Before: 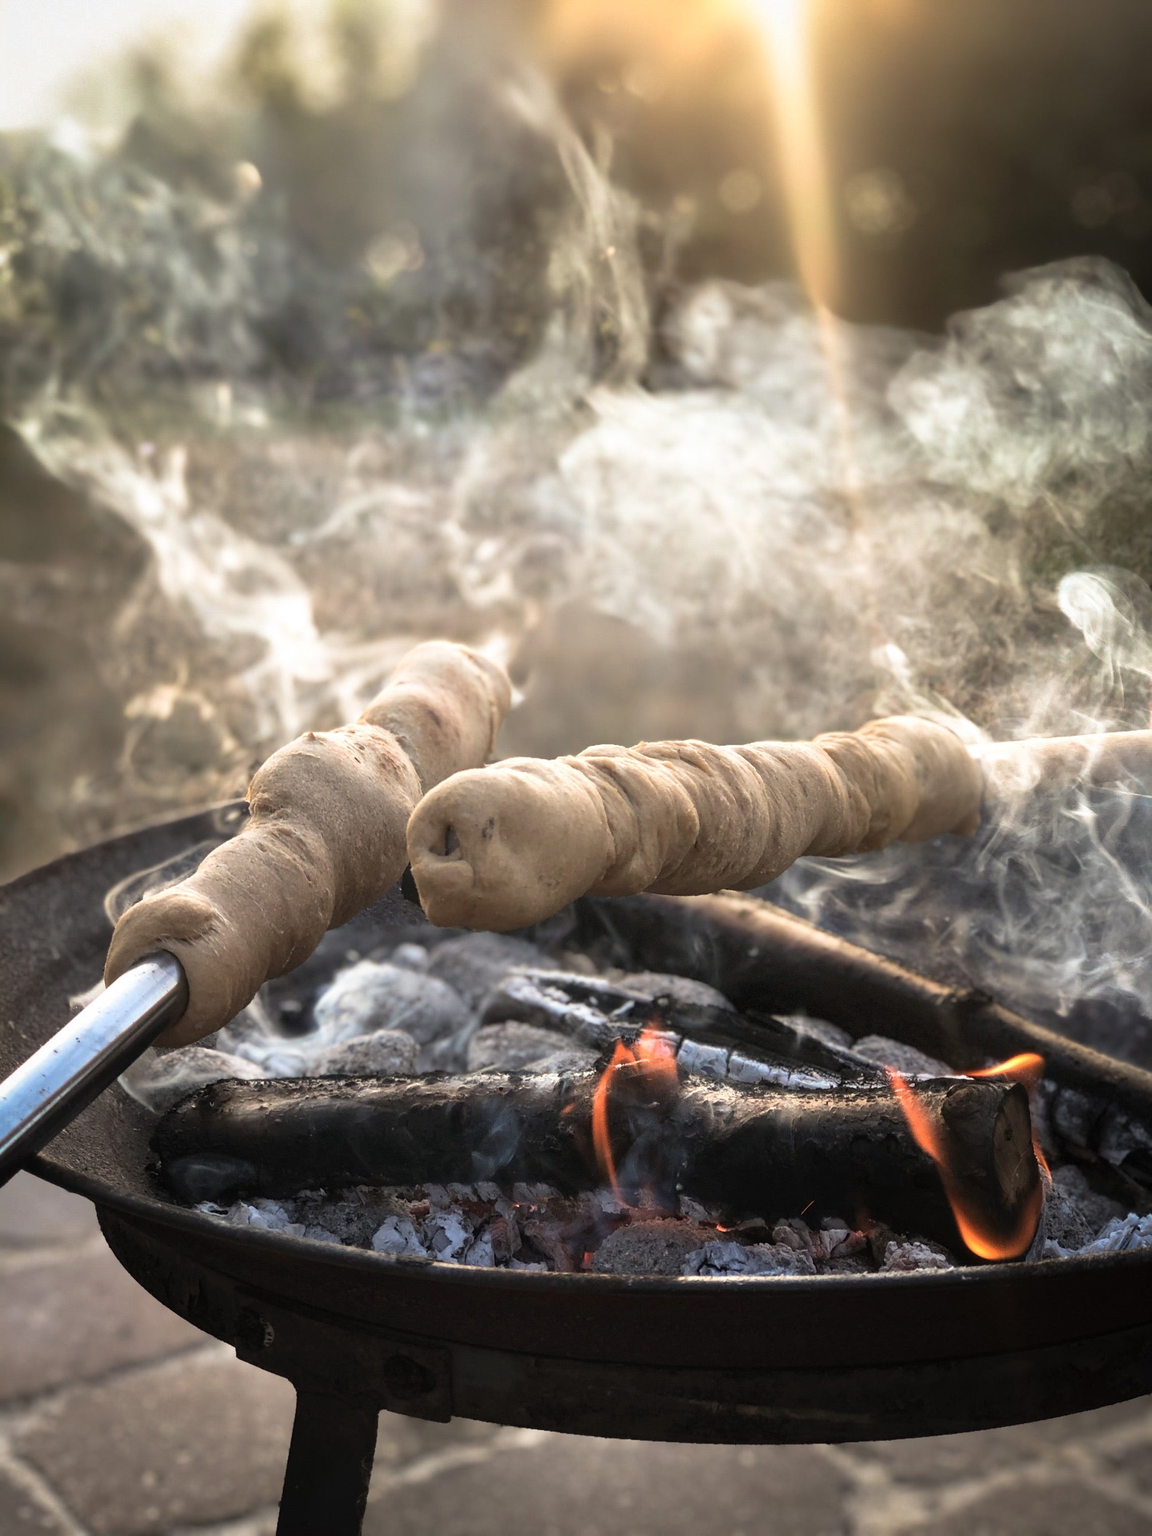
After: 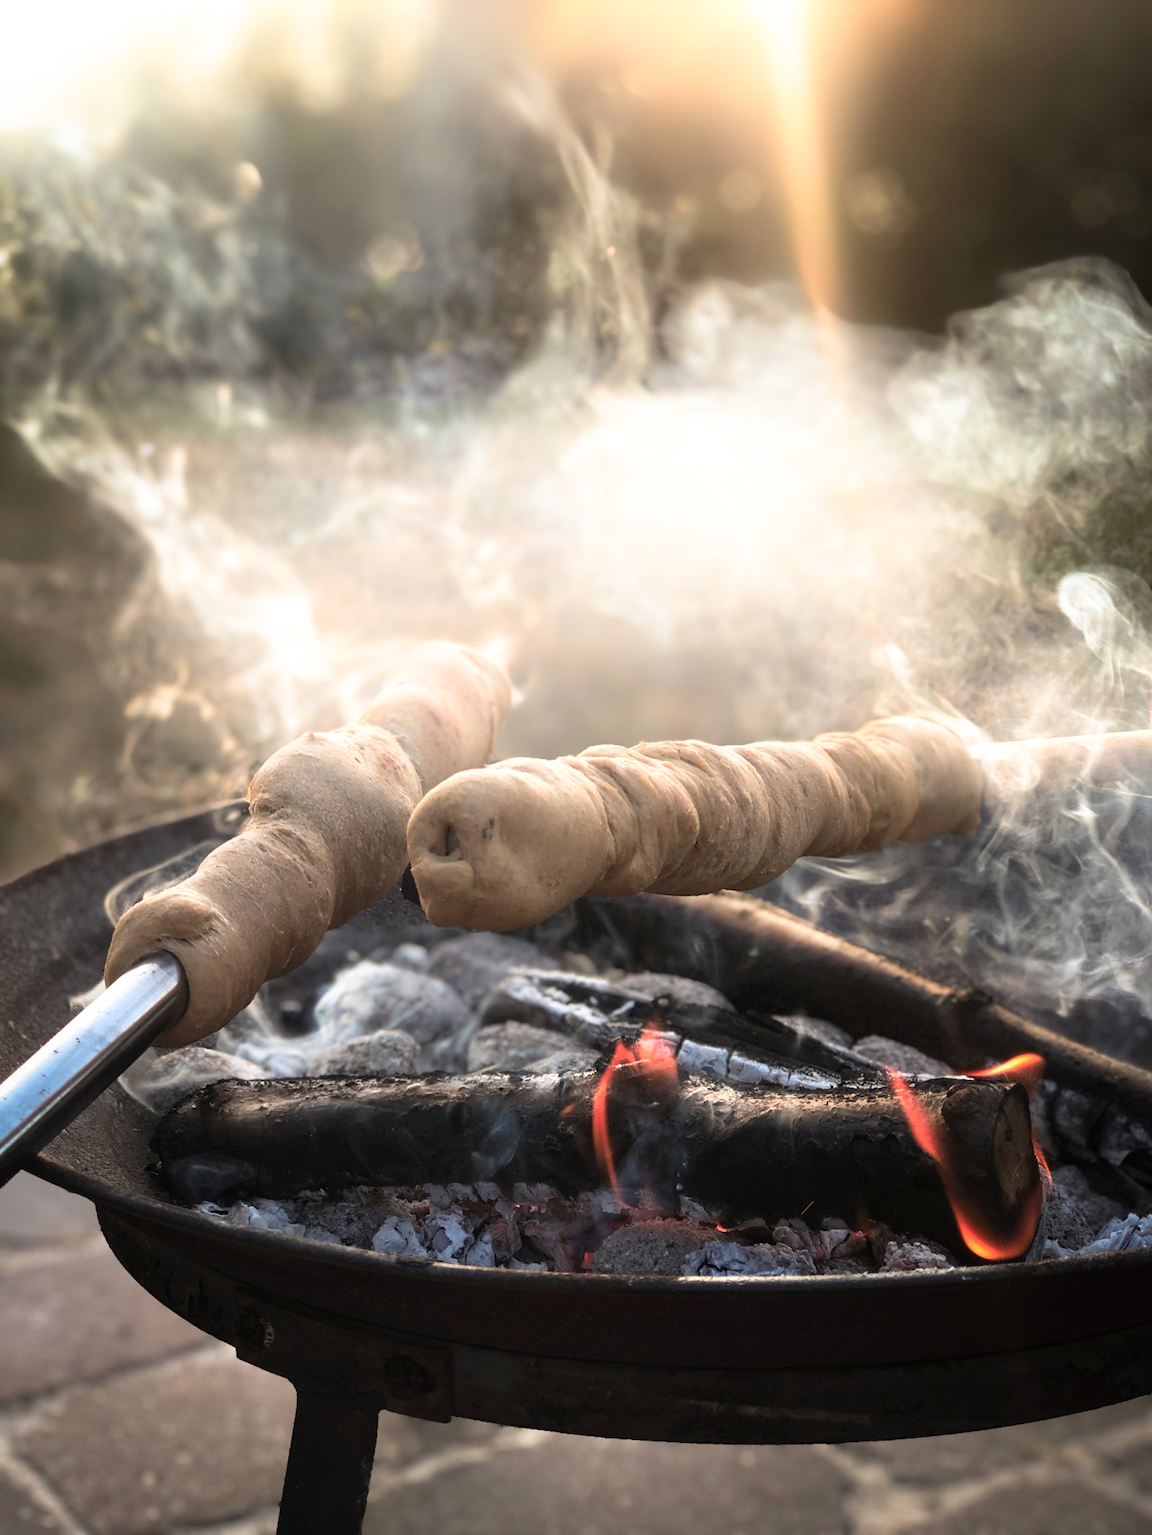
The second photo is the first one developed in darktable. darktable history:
shadows and highlights: shadows -21.06, highlights 98.52, soften with gaussian
color zones: curves: ch1 [(0.239, 0.552) (0.75, 0.5)]; ch2 [(0.25, 0.462) (0.749, 0.457)]
